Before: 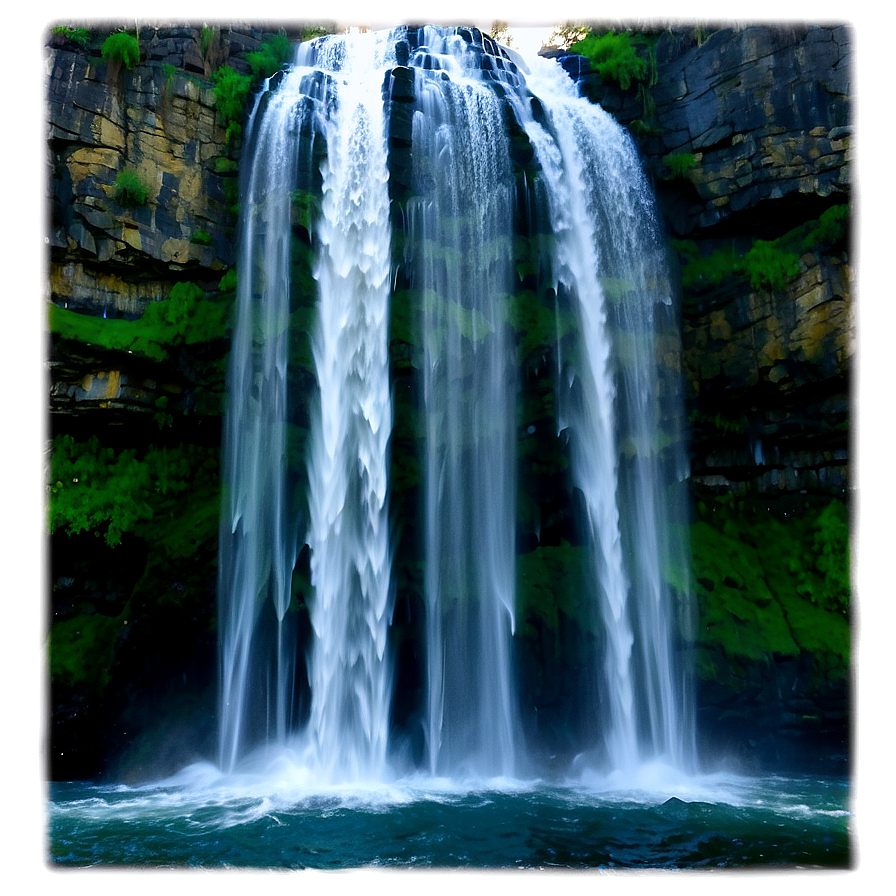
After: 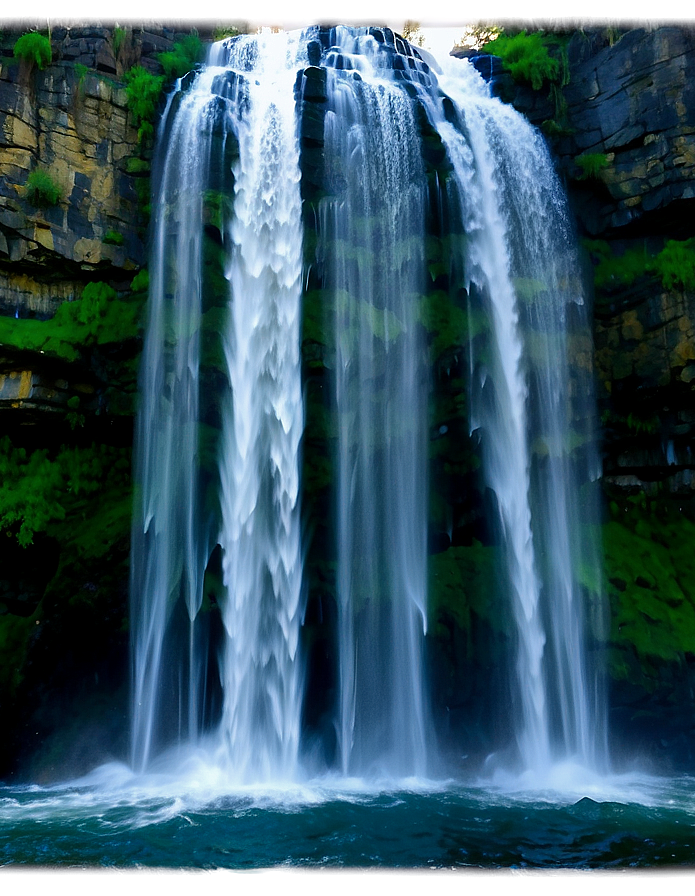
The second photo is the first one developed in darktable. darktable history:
crop: left 9.894%, right 12.52%
color zones: curves: ch0 [(0, 0.5) (0.143, 0.5) (0.286, 0.5) (0.429, 0.495) (0.571, 0.437) (0.714, 0.44) (0.857, 0.496) (1, 0.5)]
